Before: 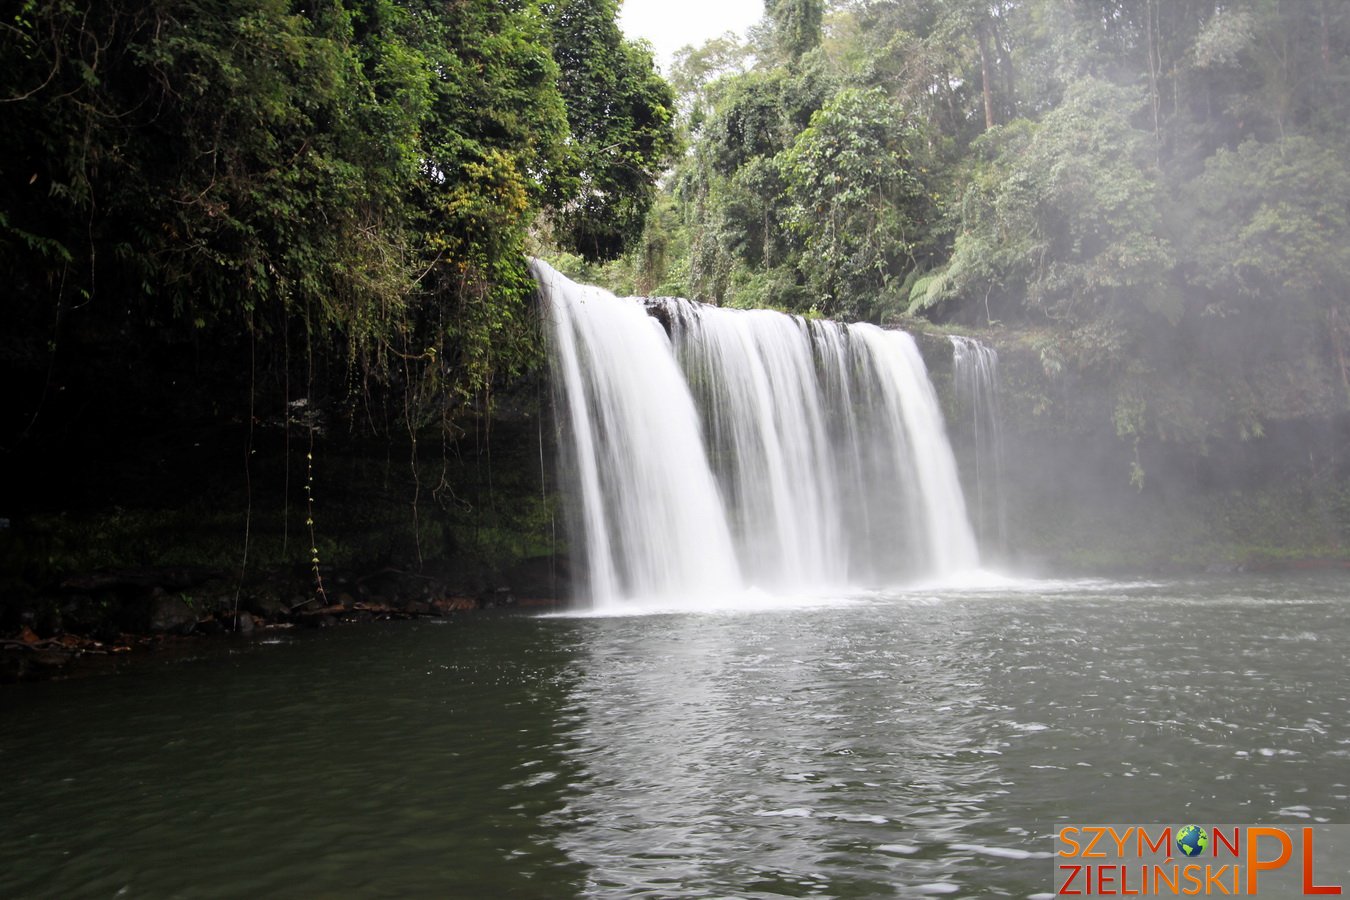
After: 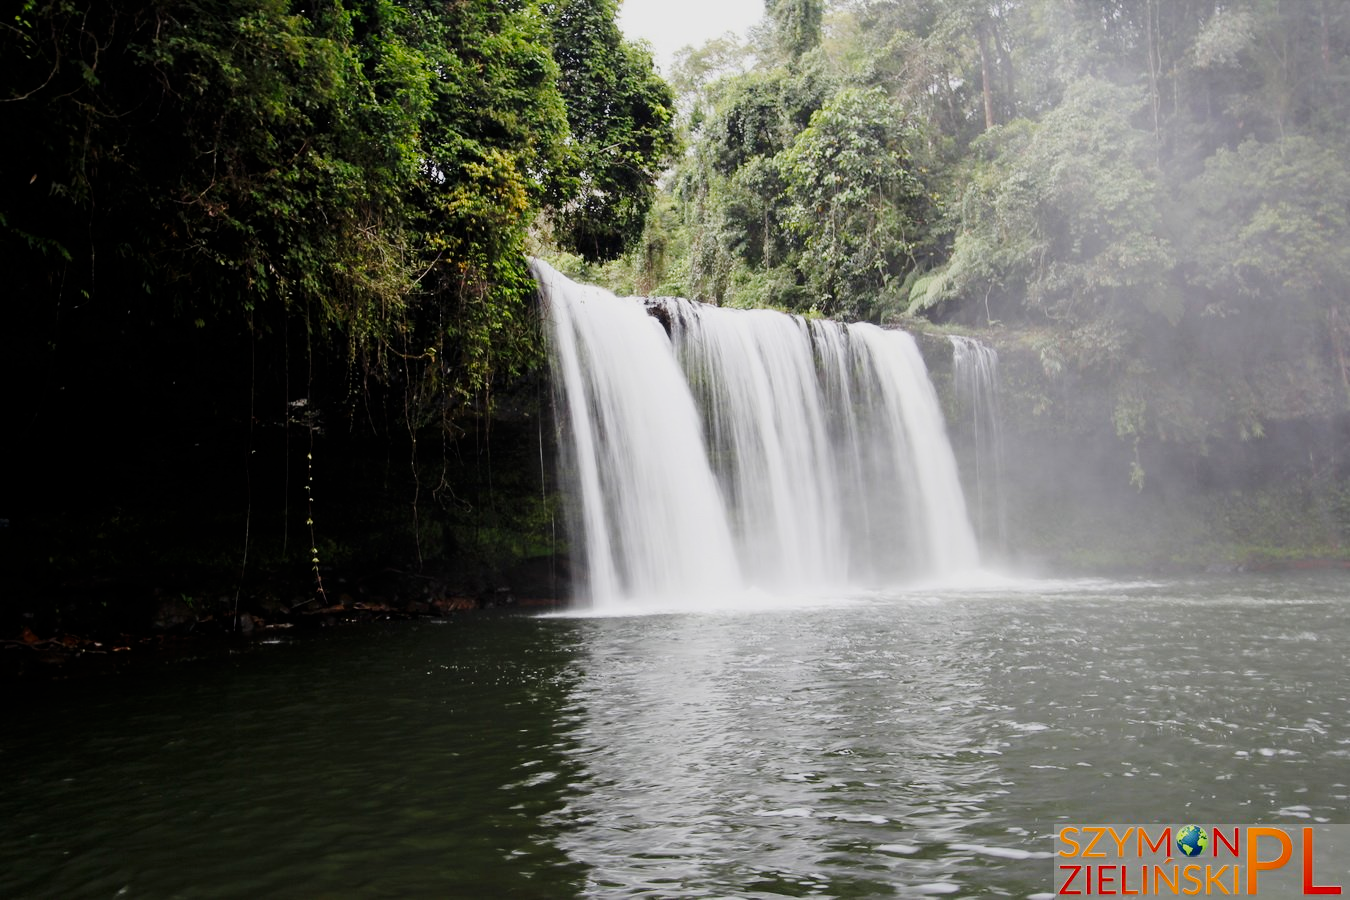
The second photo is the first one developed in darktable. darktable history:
tone curve: curves: ch0 [(0, 0) (0.049, 0.01) (0.154, 0.081) (0.491, 0.519) (0.748, 0.765) (1, 0.919)]; ch1 [(0, 0) (0.172, 0.123) (0.317, 0.272) (0.391, 0.424) (0.499, 0.497) (0.531, 0.541) (0.615, 0.608) (0.741, 0.783) (1, 1)]; ch2 [(0, 0) (0.411, 0.424) (0.483, 0.478) (0.546, 0.532) (0.652, 0.633) (1, 1)], preserve colors none
